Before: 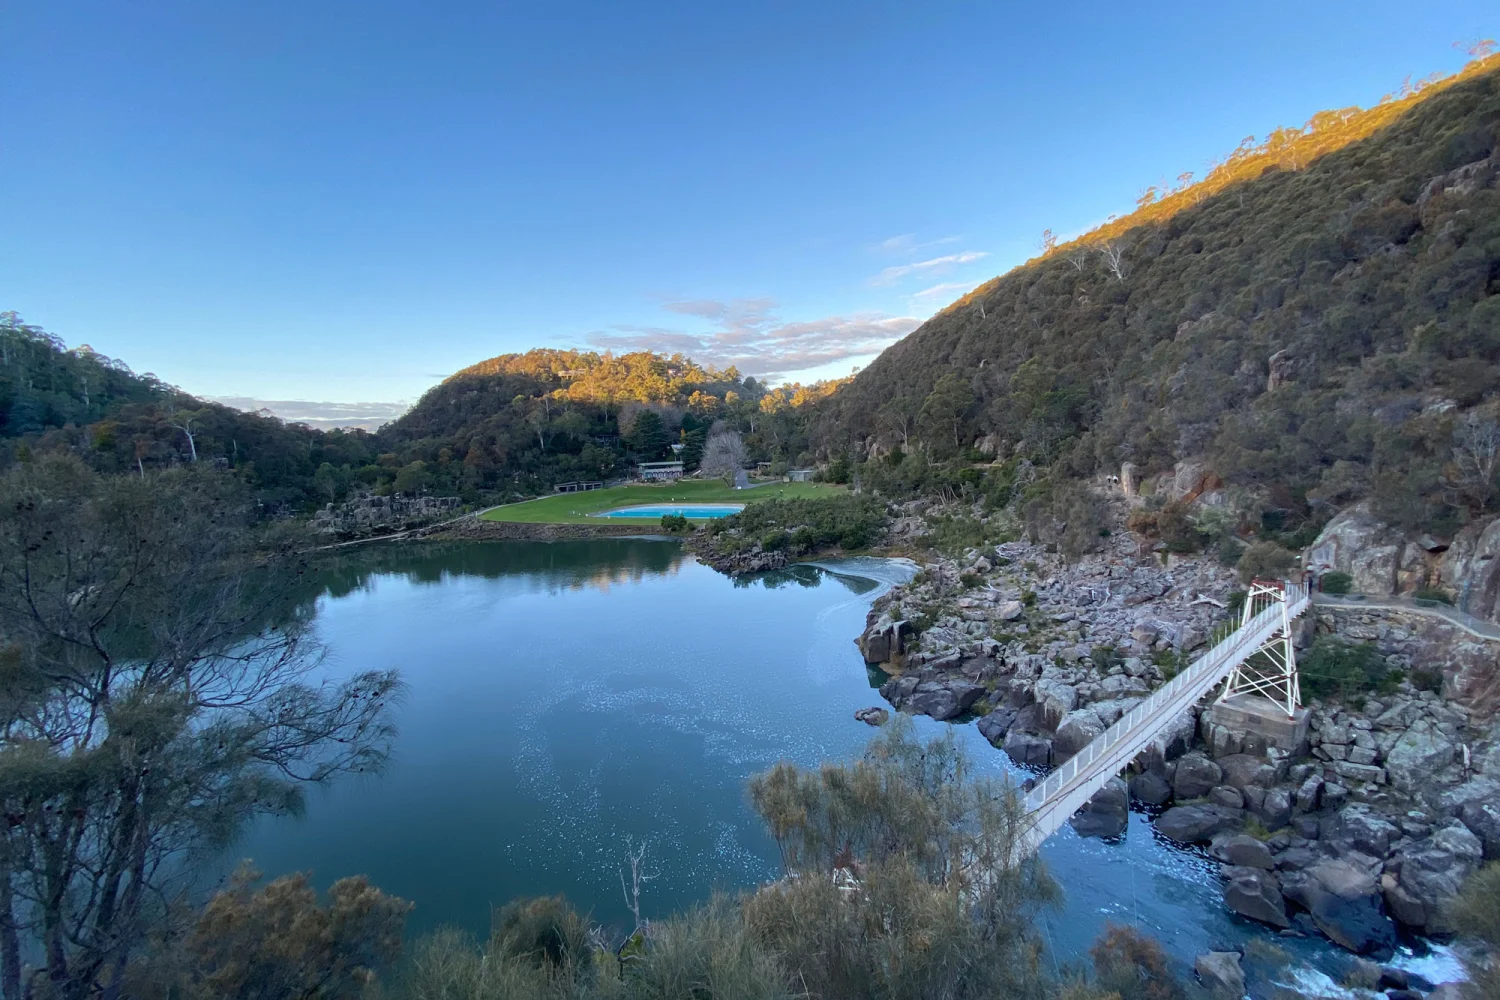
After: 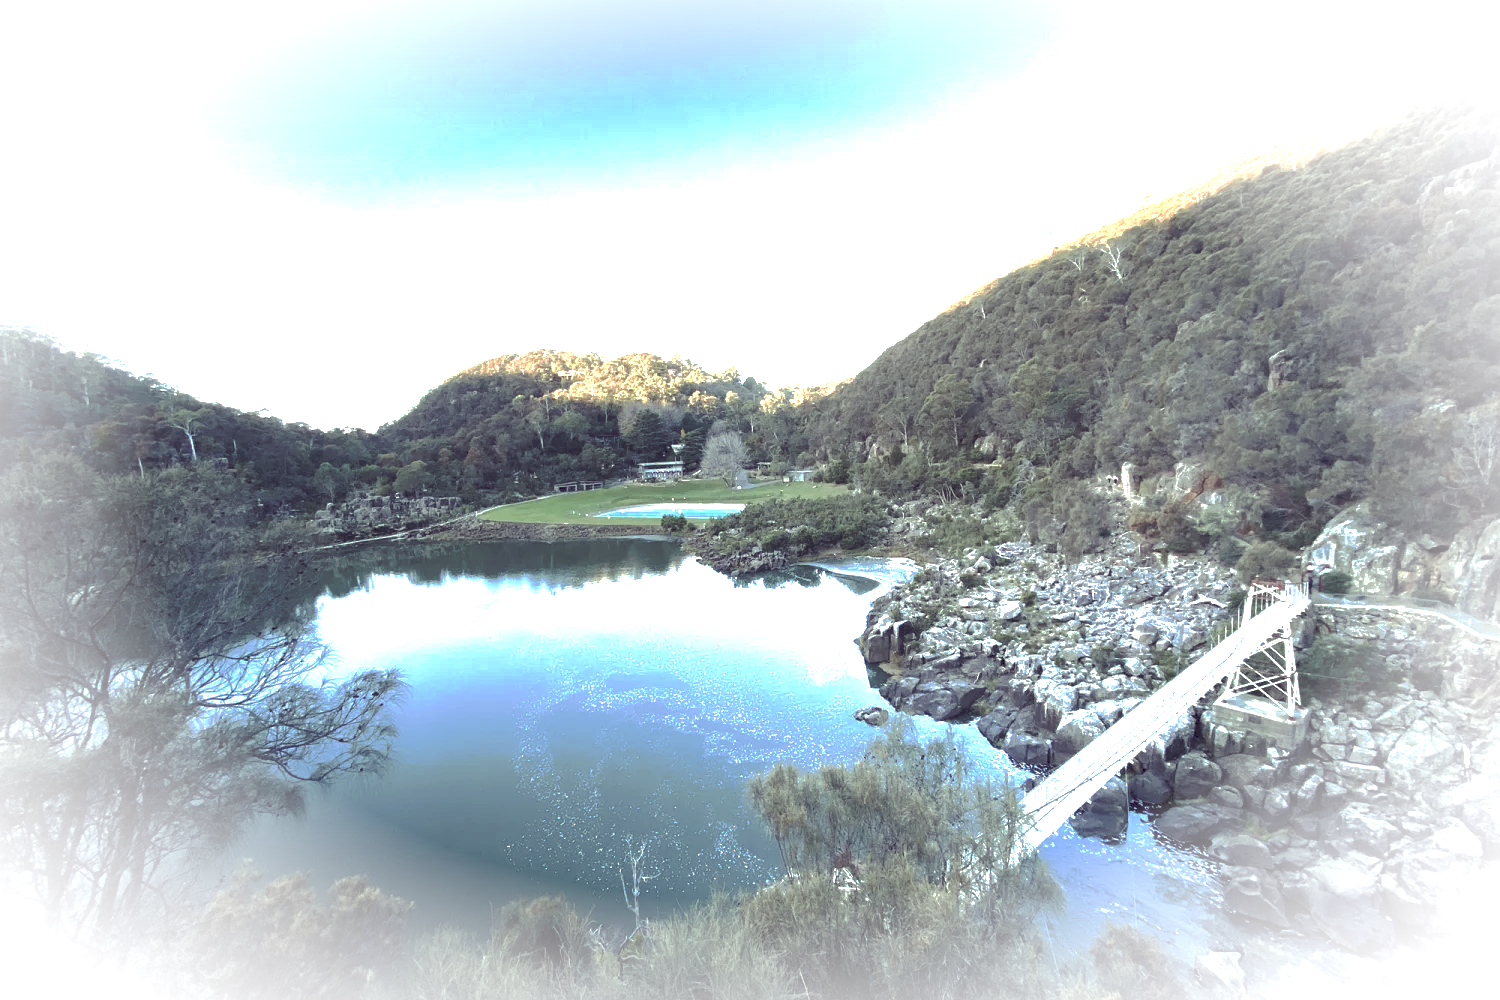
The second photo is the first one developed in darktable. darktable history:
tone curve: curves: ch0 [(0, 0) (0.003, 0.149) (0.011, 0.152) (0.025, 0.154) (0.044, 0.164) (0.069, 0.179) (0.1, 0.194) (0.136, 0.211) (0.177, 0.232) (0.224, 0.258) (0.277, 0.289) (0.335, 0.326) (0.399, 0.371) (0.468, 0.438) (0.543, 0.504) (0.623, 0.569) (0.709, 0.642) (0.801, 0.716) (0.898, 0.775) (1, 1)], preserve colors none
vignetting: brightness 0.996, saturation -0.494, automatic ratio true
exposure: black level correction 0.001, exposure 1.714 EV, compensate highlight preservation false
velvia: on, module defaults
color correction: highlights a* -20.58, highlights b* 20.21, shadows a* 19.31, shadows b* -19.88, saturation 0.406
